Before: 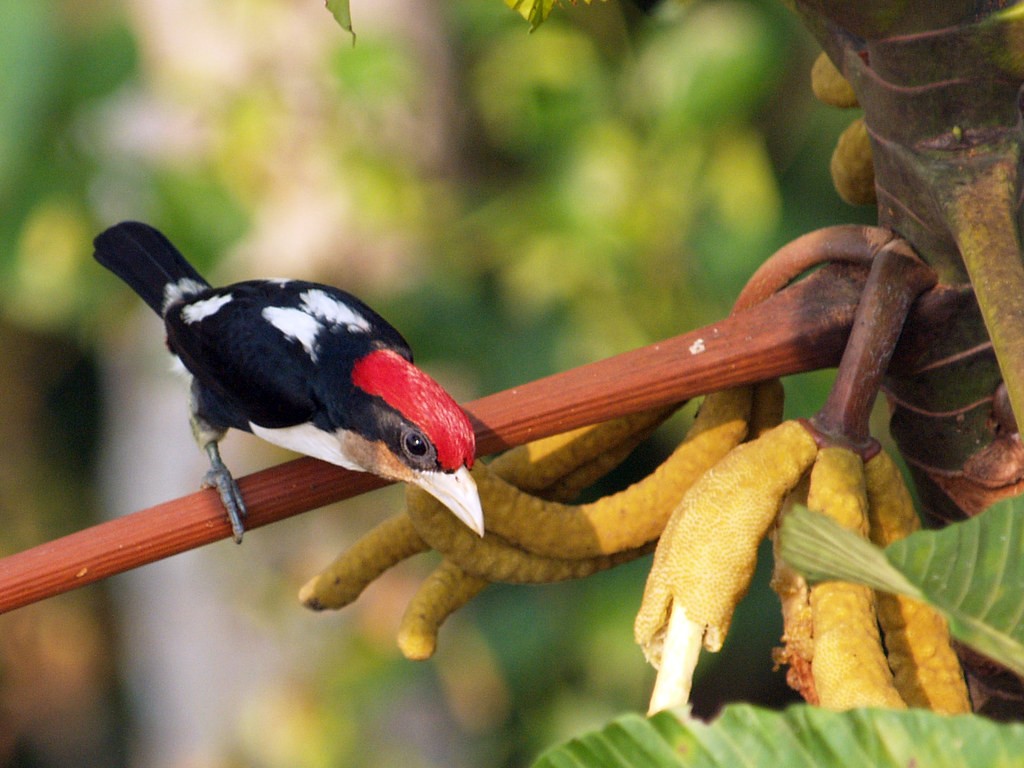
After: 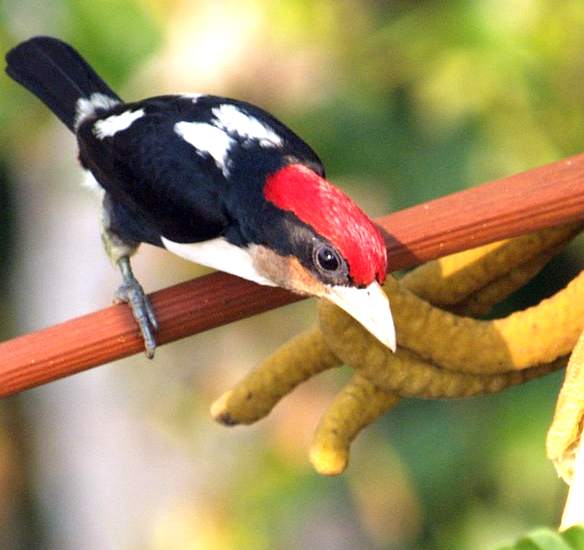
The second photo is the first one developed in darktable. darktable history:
exposure: exposure 0.66 EV, compensate highlight preservation false
crop: left 8.668%, top 24.152%, right 34.268%, bottom 4.144%
